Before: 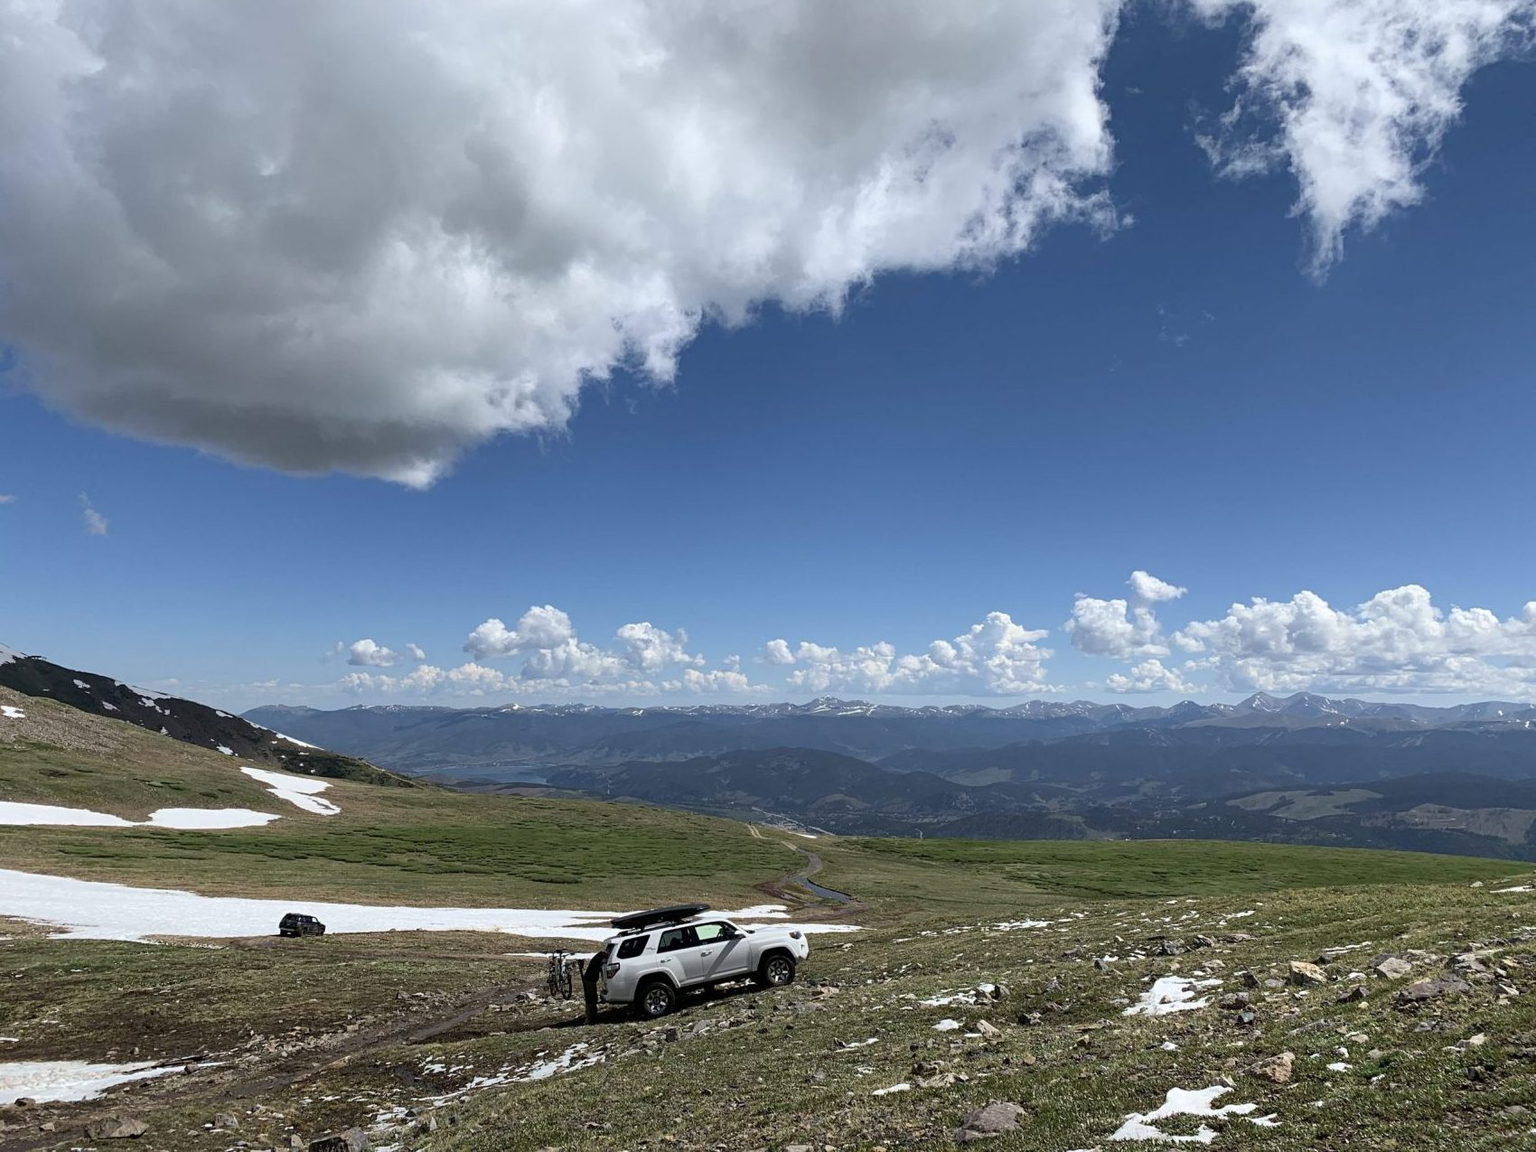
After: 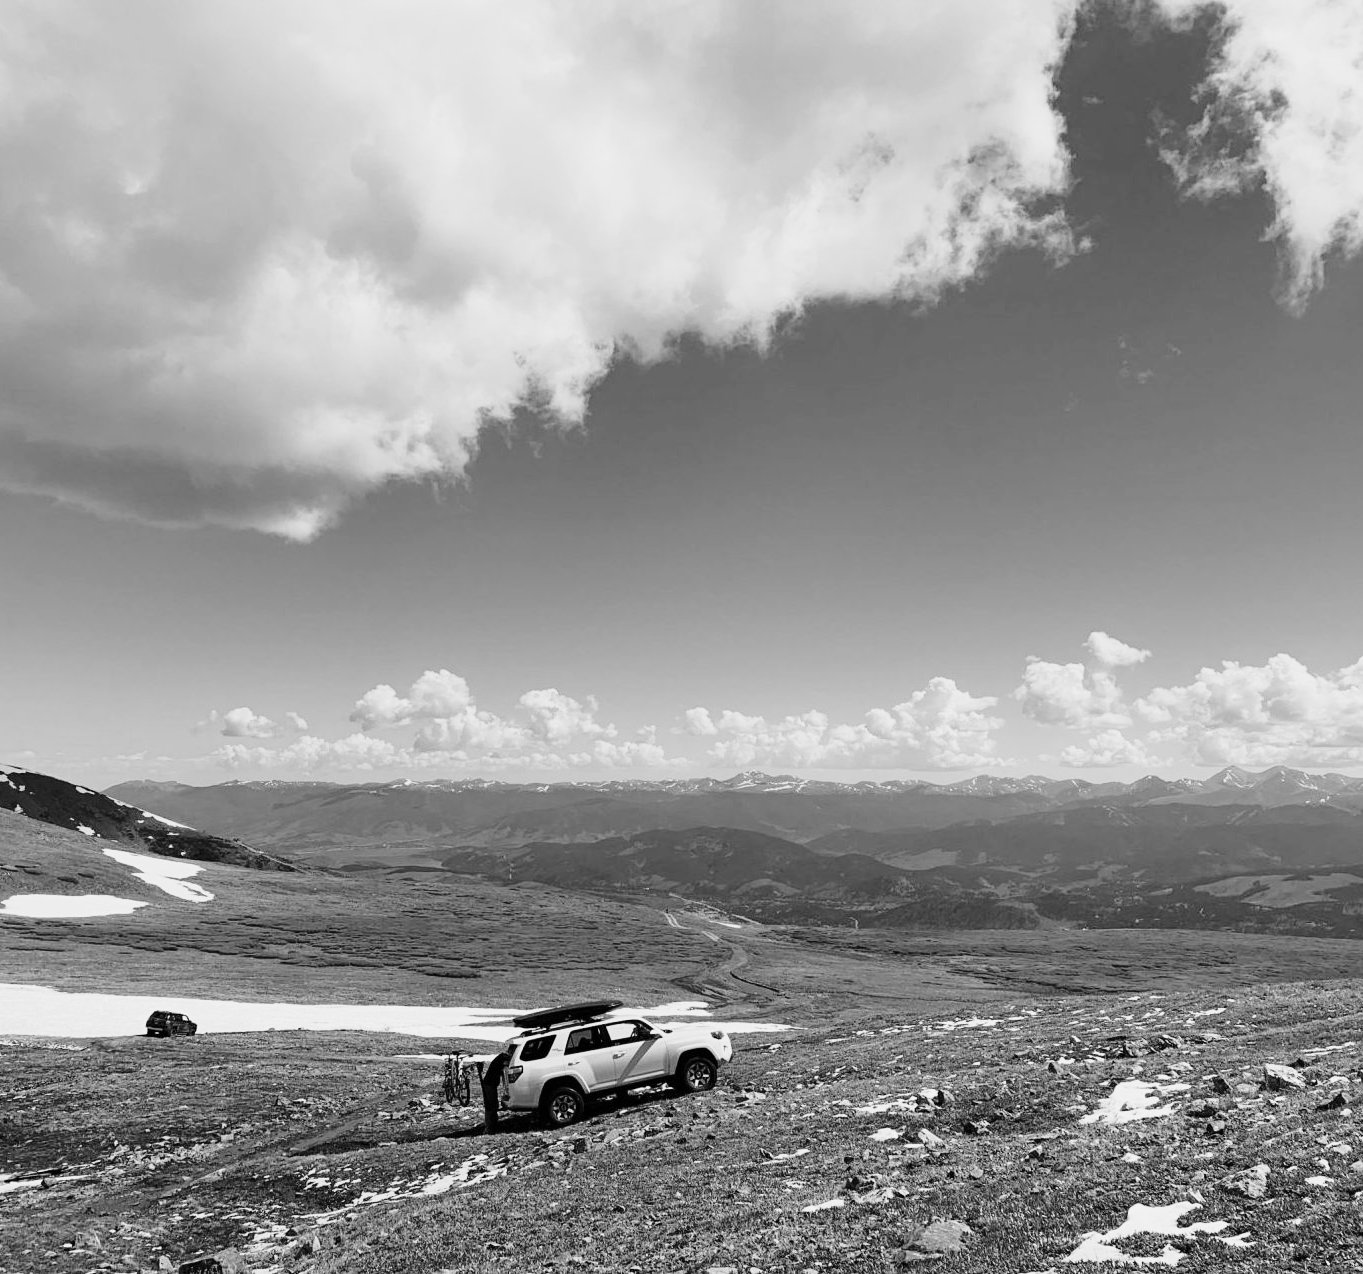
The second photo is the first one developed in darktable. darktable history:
crop and rotate: left 9.597%, right 10.195%
base curve: curves: ch0 [(0, 0) (0.028, 0.03) (0.121, 0.232) (0.46, 0.748) (0.859, 0.968) (1, 1)], preserve colors none
monochrome: a 73.58, b 64.21
